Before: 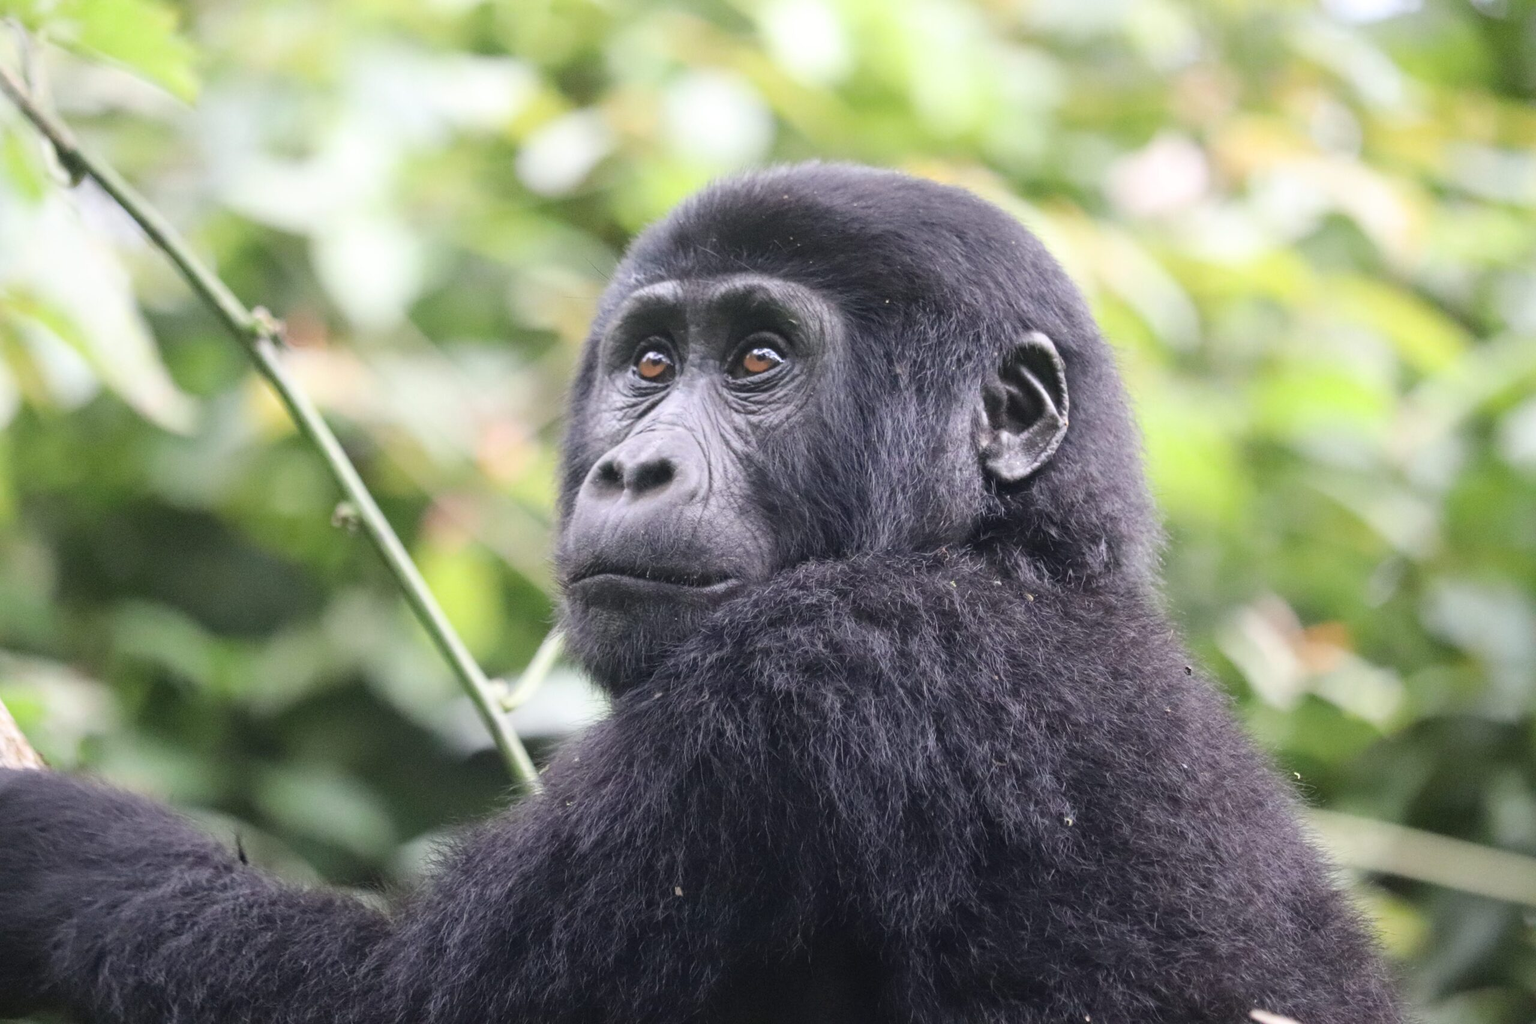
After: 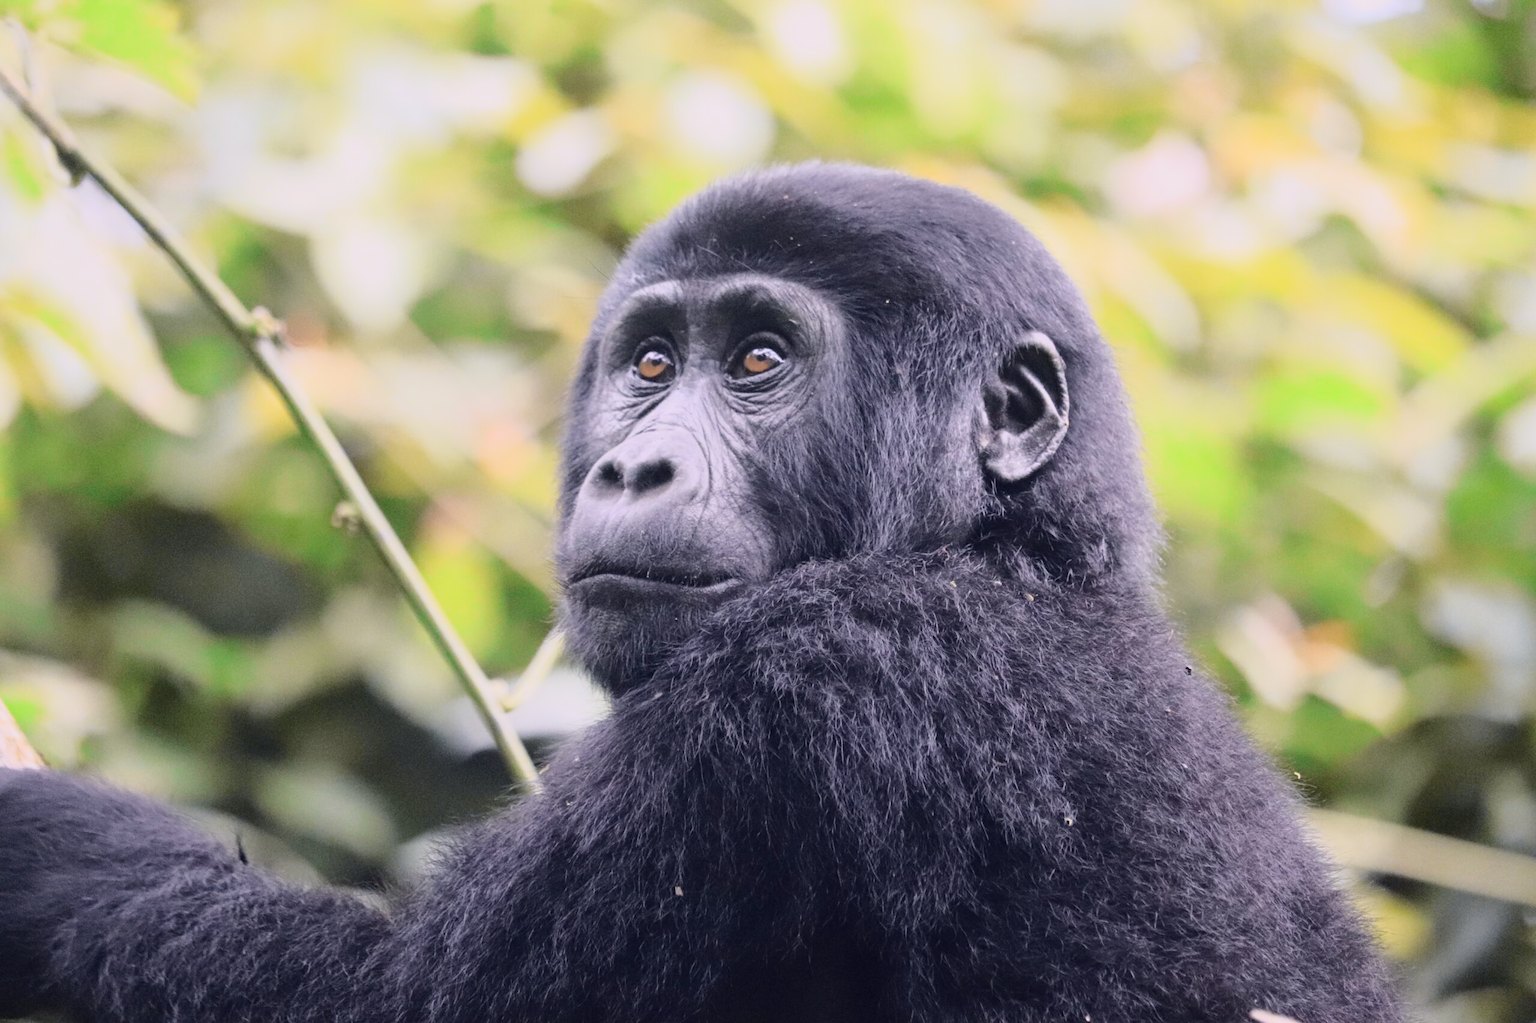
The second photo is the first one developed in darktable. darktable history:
color balance rgb: highlights gain › chroma 1.643%, highlights gain › hue 57.4°, perceptual saturation grading › global saturation 0.217%
tone equalizer: edges refinement/feathering 500, mask exposure compensation -1.57 EV, preserve details no
tone curve: curves: ch0 [(0.003, 0.003) (0.104, 0.069) (0.236, 0.218) (0.401, 0.443) (0.495, 0.55) (0.625, 0.67) (0.819, 0.841) (0.96, 0.899)]; ch1 [(0, 0) (0.161, 0.092) (0.37, 0.302) (0.424, 0.402) (0.45, 0.466) (0.495, 0.506) (0.573, 0.571) (0.638, 0.641) (0.751, 0.741) (1, 1)]; ch2 [(0, 0) (0.352, 0.403) (0.466, 0.443) (0.524, 0.501) (0.56, 0.556) (1, 1)], color space Lab, independent channels, preserve colors none
